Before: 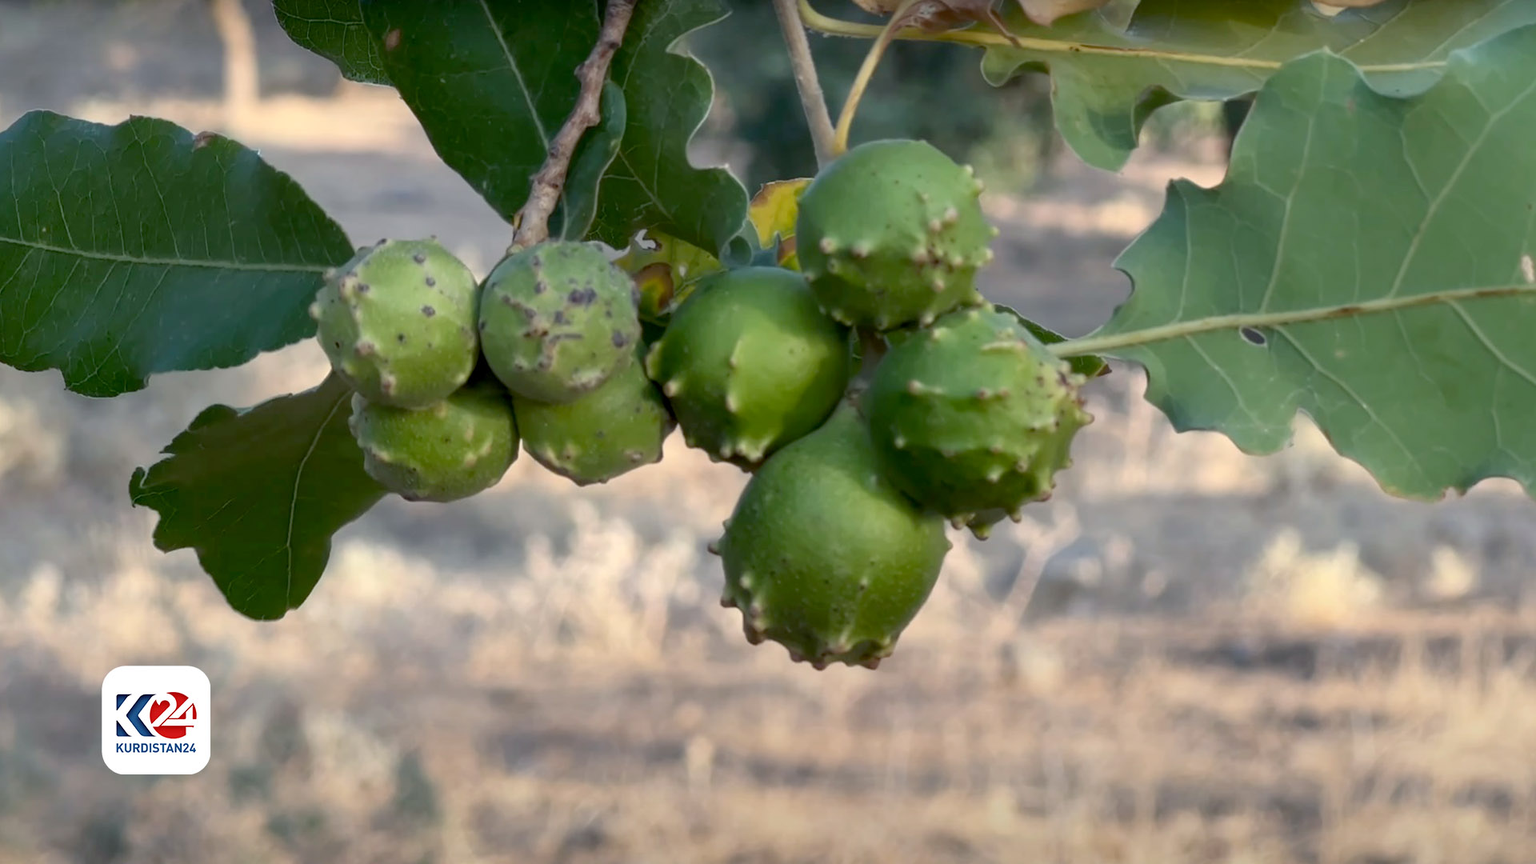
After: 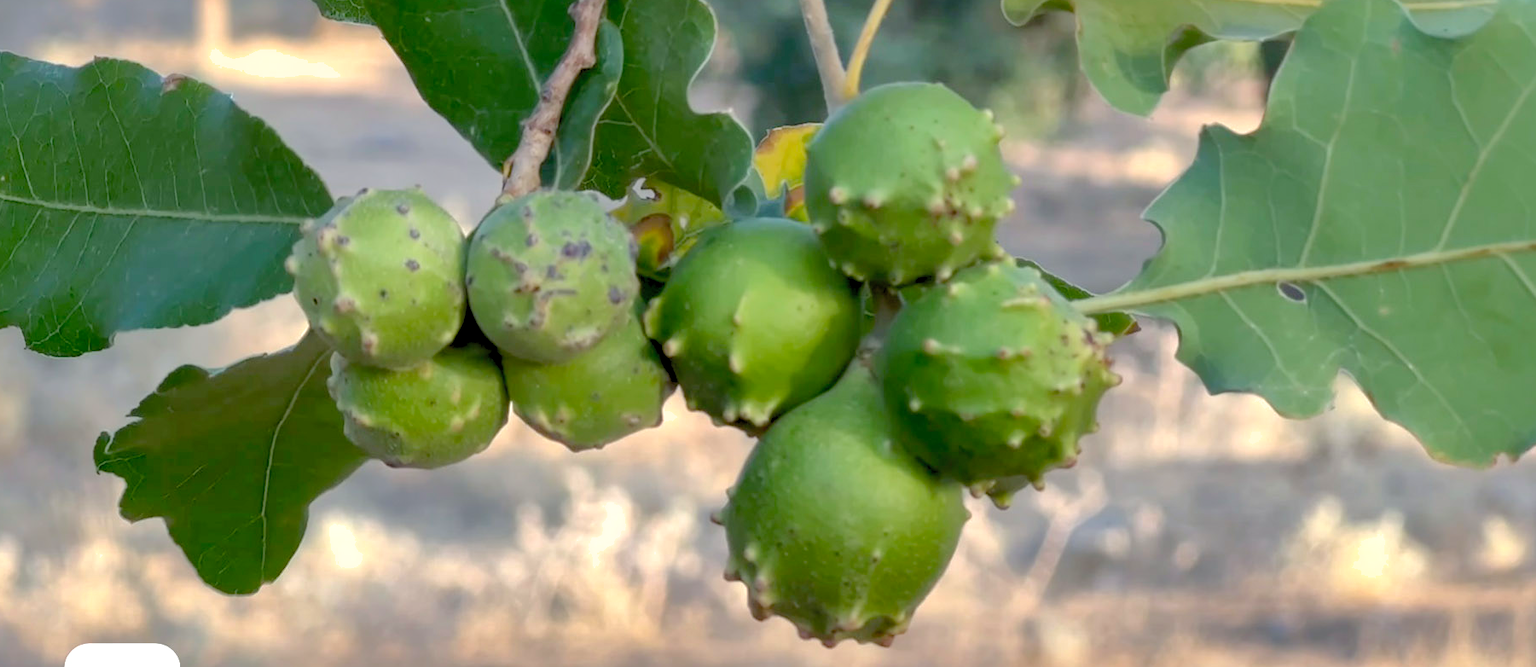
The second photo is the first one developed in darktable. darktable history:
crop: left 2.737%, top 7.287%, right 3.421%, bottom 20.179%
levels: black 3.83%, white 90.64%, levels [0.044, 0.416, 0.908]
white balance: emerald 1
exposure: compensate highlight preservation false
shadows and highlights: shadows 40, highlights -60
